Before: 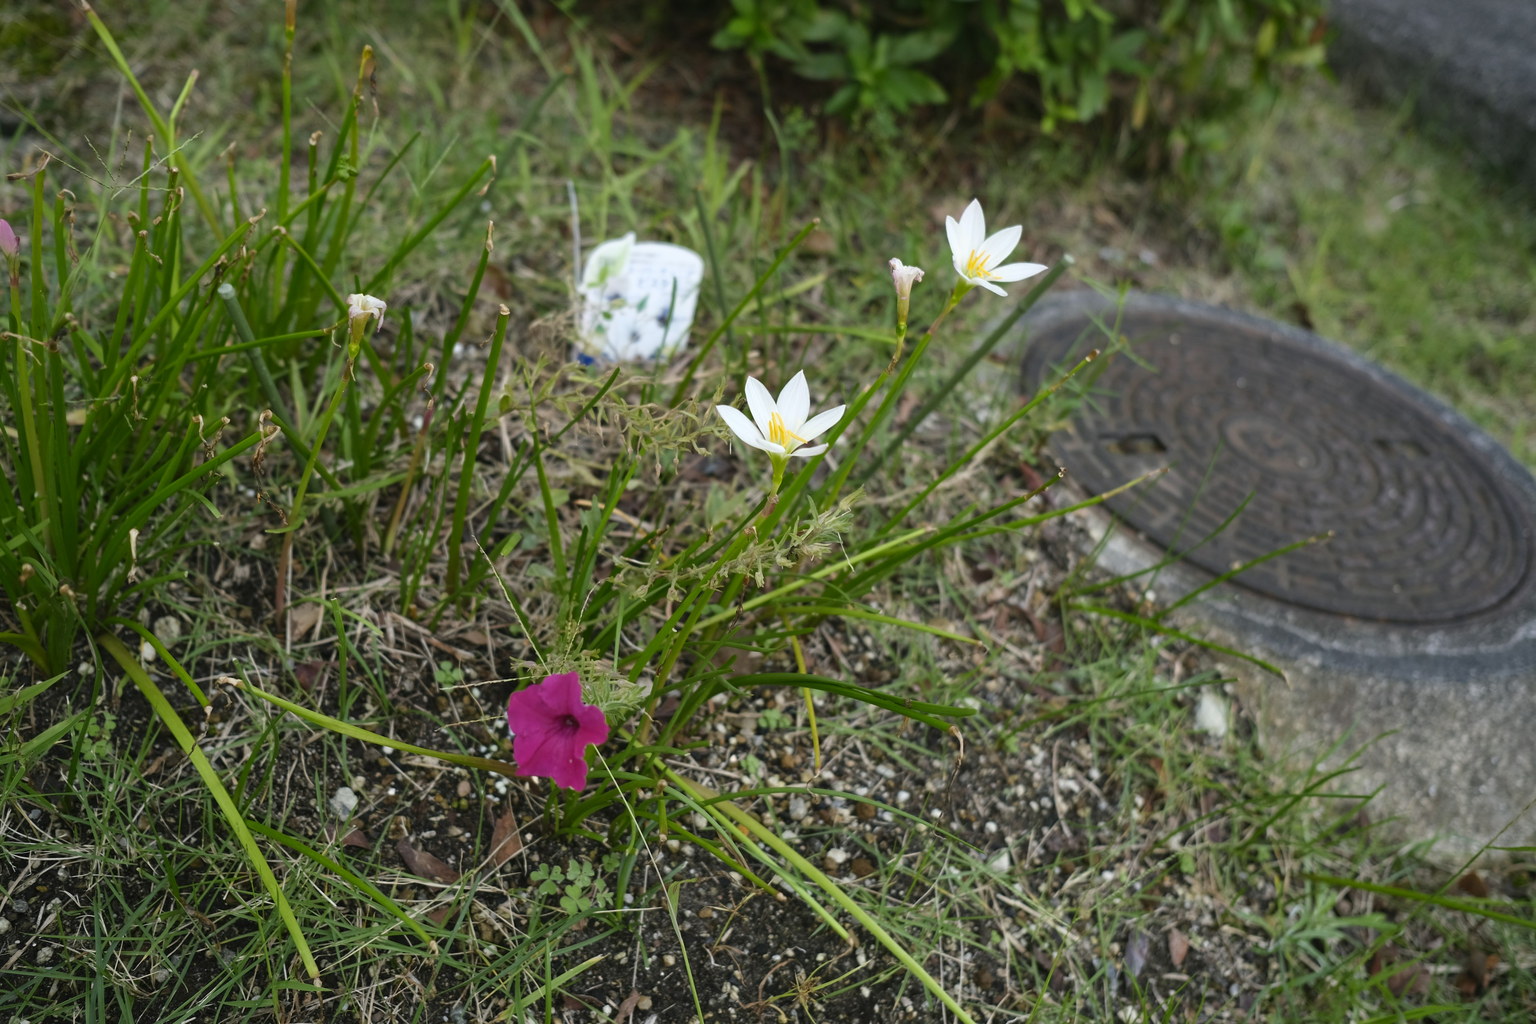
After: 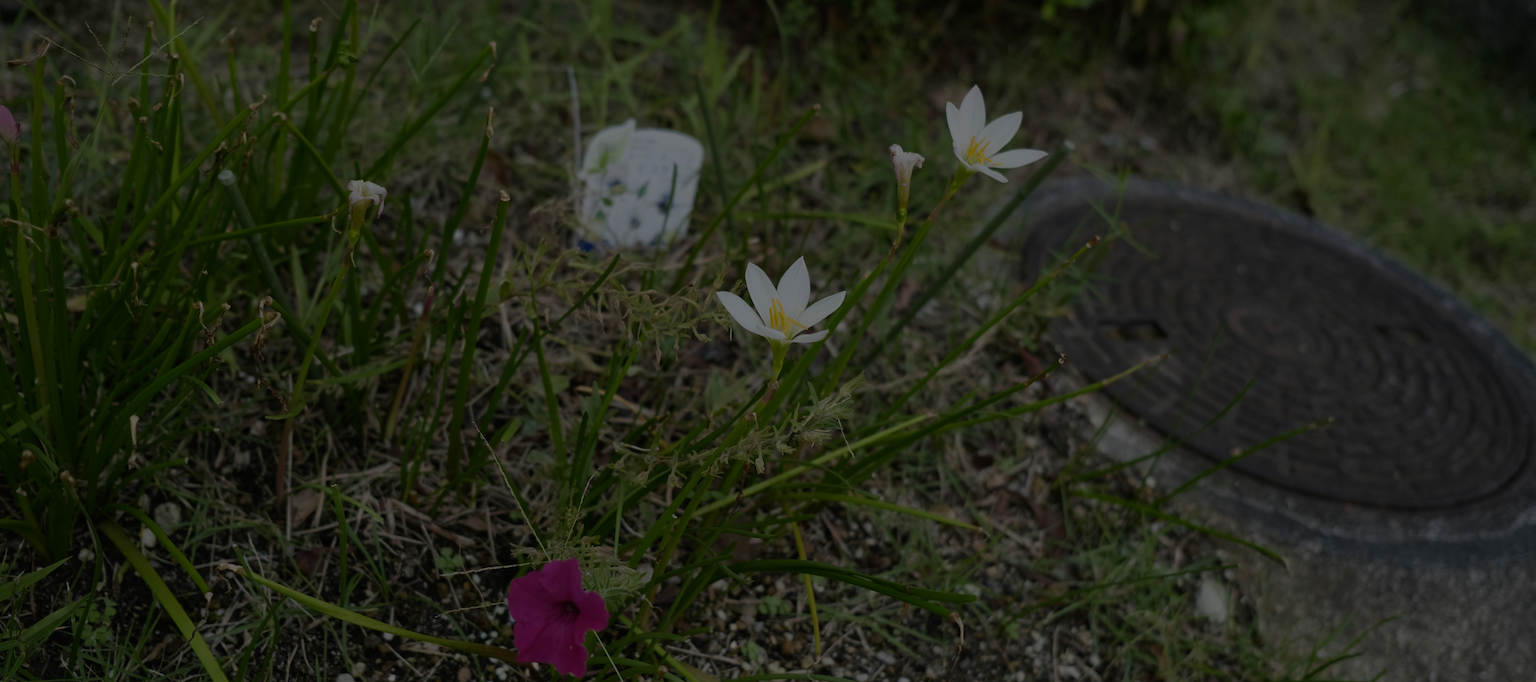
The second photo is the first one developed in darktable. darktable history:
exposure: exposure -2.446 EV, compensate highlight preservation false
crop: top 11.166%, bottom 22.168%
